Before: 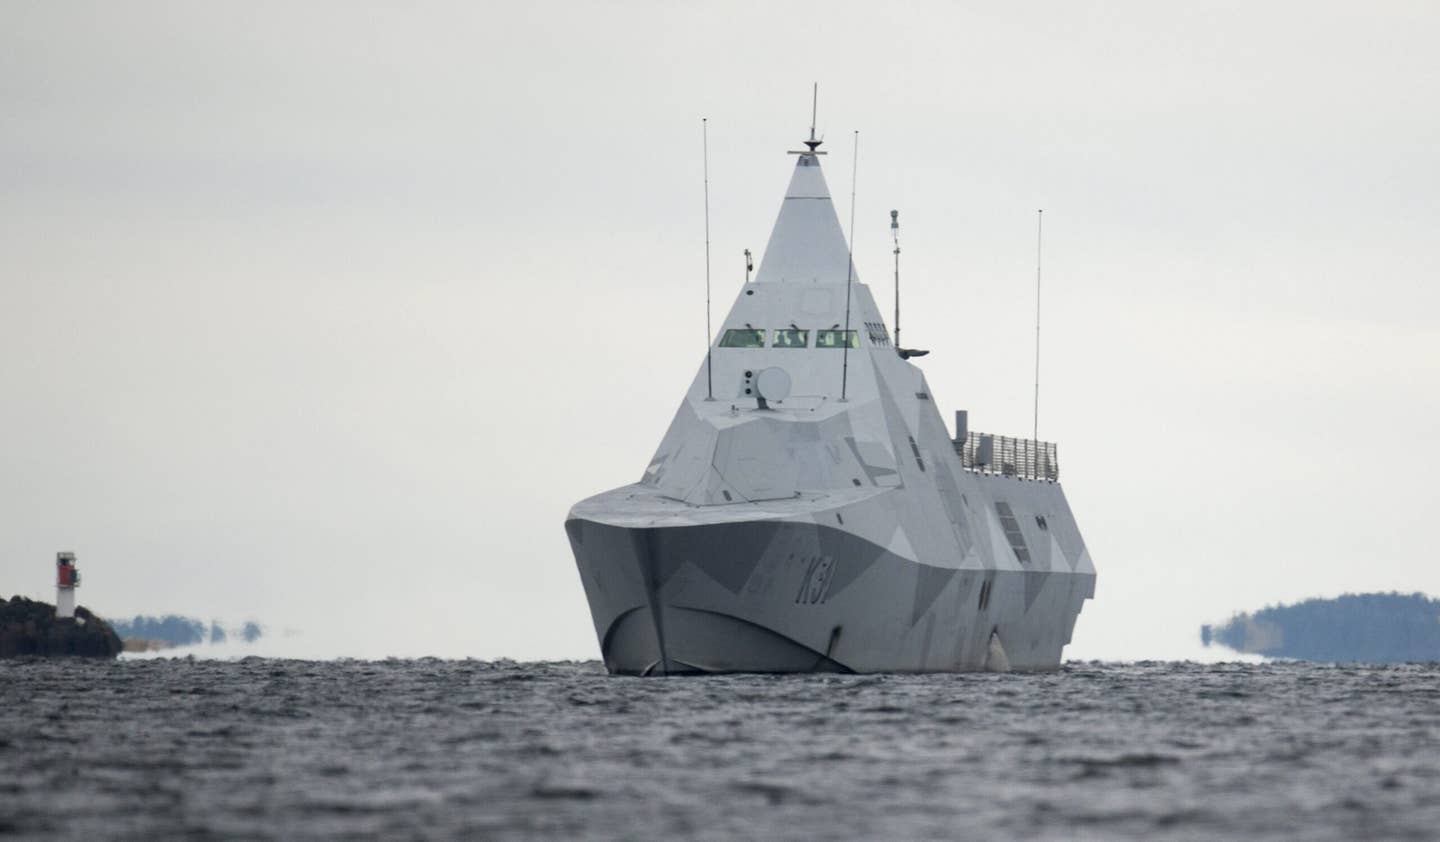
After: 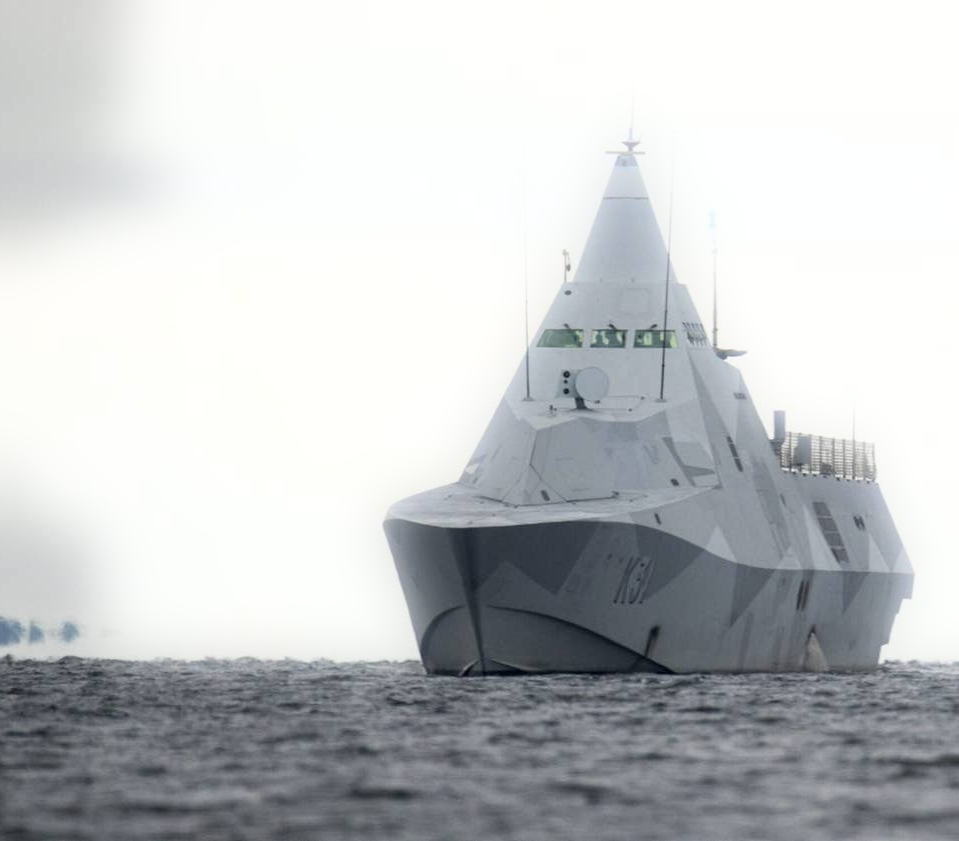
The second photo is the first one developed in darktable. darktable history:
bloom: size 5%, threshold 95%, strength 15%
crop and rotate: left 12.673%, right 20.66%
tone equalizer: -7 EV 0.13 EV, smoothing diameter 25%, edges refinement/feathering 10, preserve details guided filter
